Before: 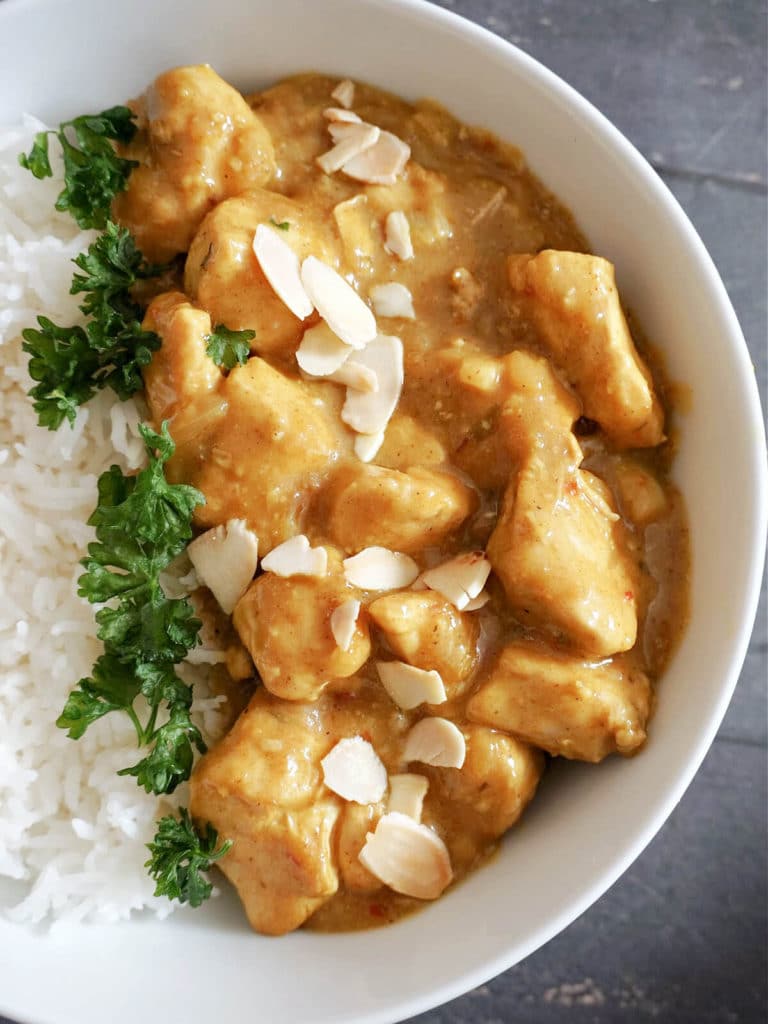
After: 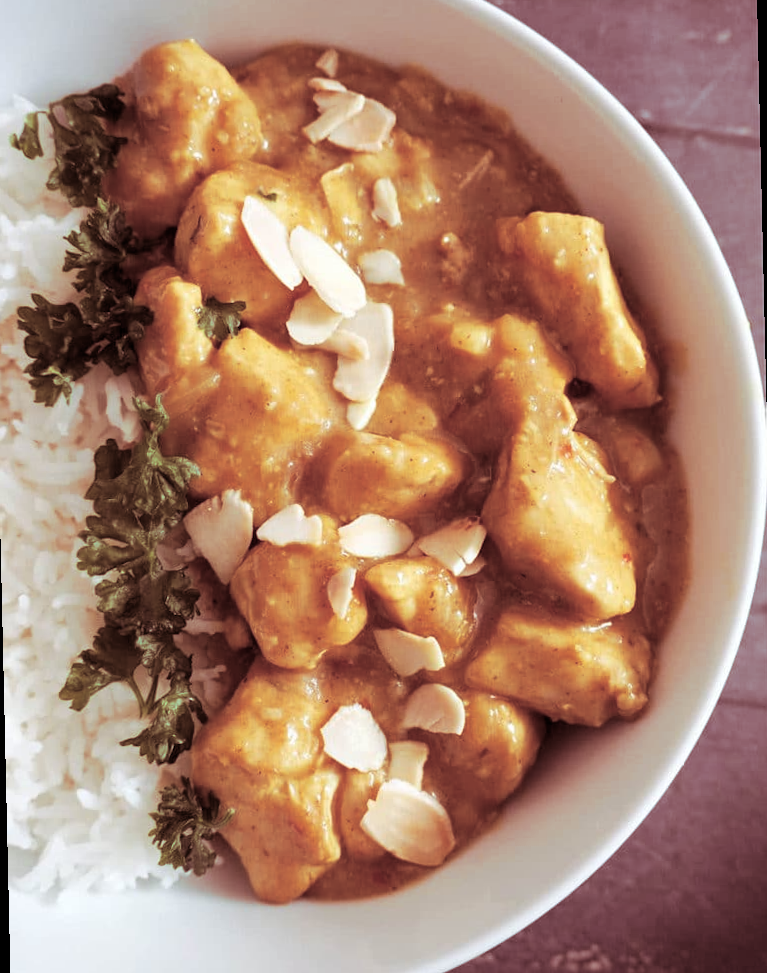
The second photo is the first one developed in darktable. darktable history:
rotate and perspective: rotation -1.32°, lens shift (horizontal) -0.031, crop left 0.015, crop right 0.985, crop top 0.047, crop bottom 0.982
split-toning: highlights › hue 187.2°, highlights › saturation 0.83, balance -68.05, compress 56.43%
